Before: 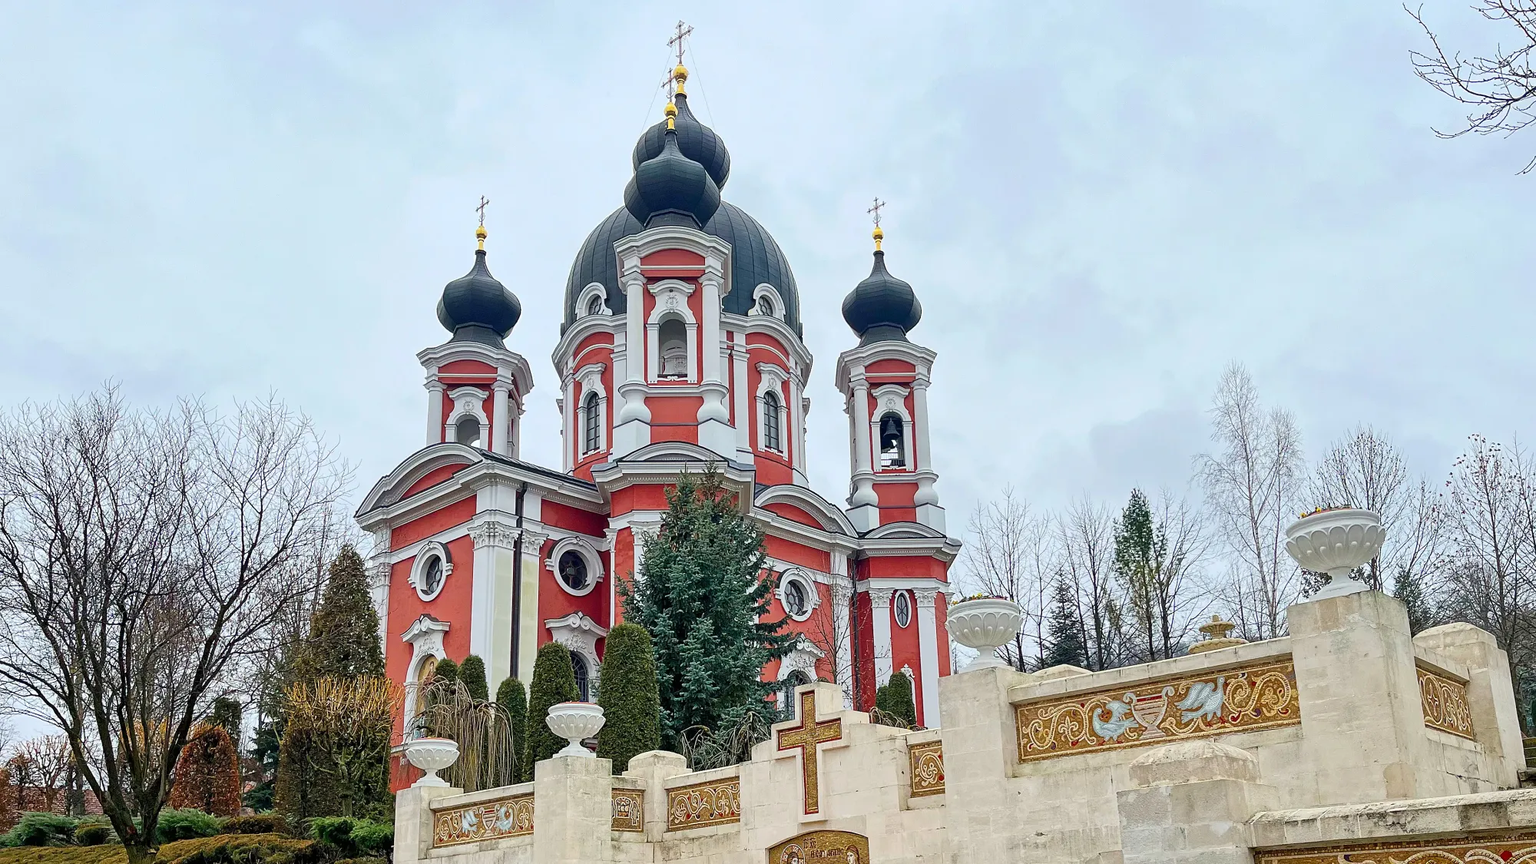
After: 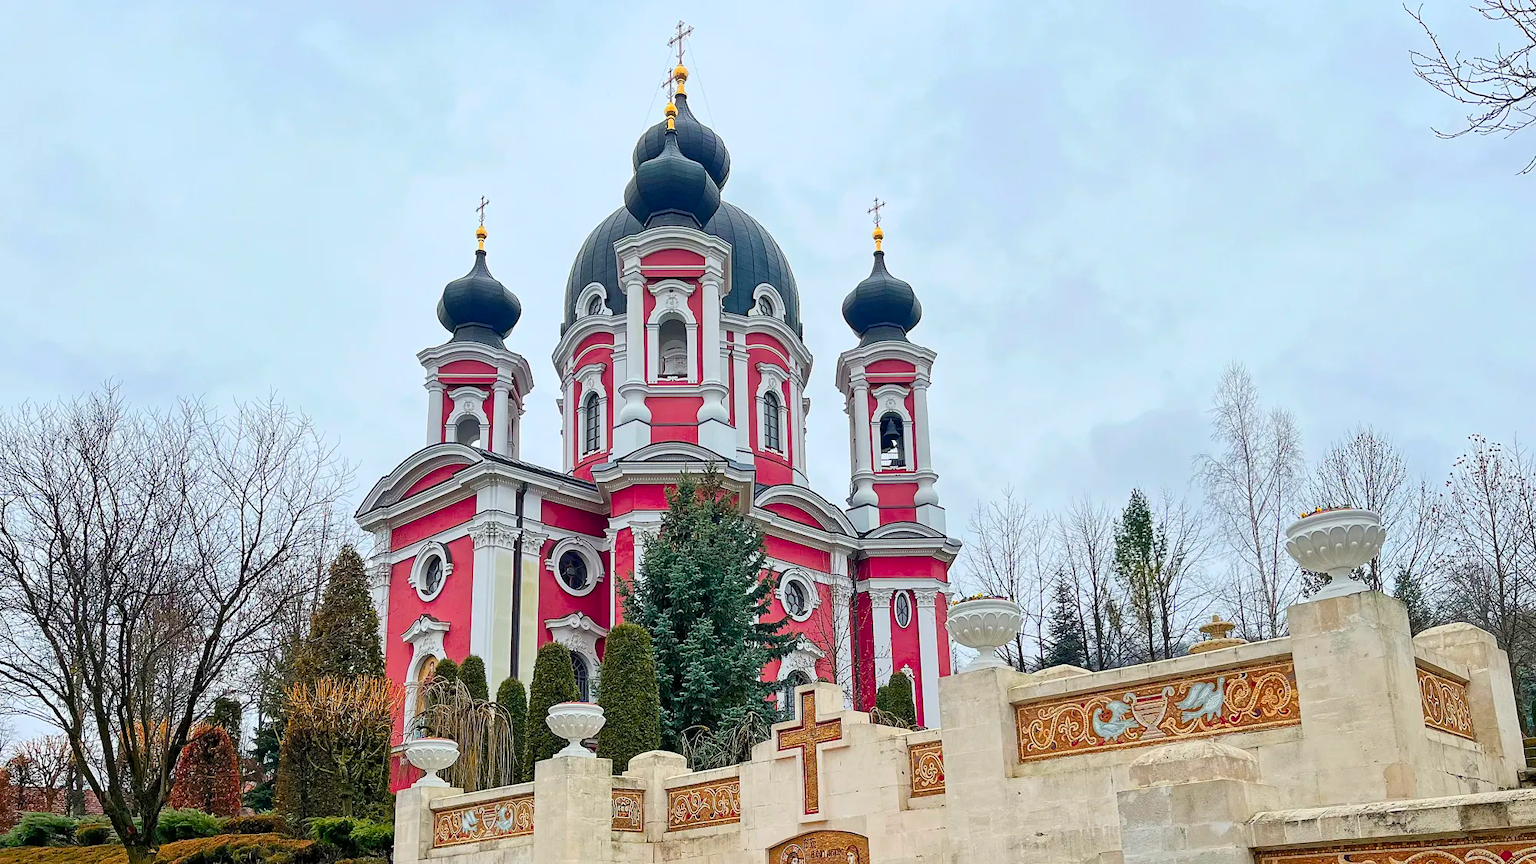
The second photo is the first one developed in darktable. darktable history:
color zones: curves: ch1 [(0.24, 0.634) (0.75, 0.5)]; ch2 [(0.253, 0.437) (0.745, 0.491)]
